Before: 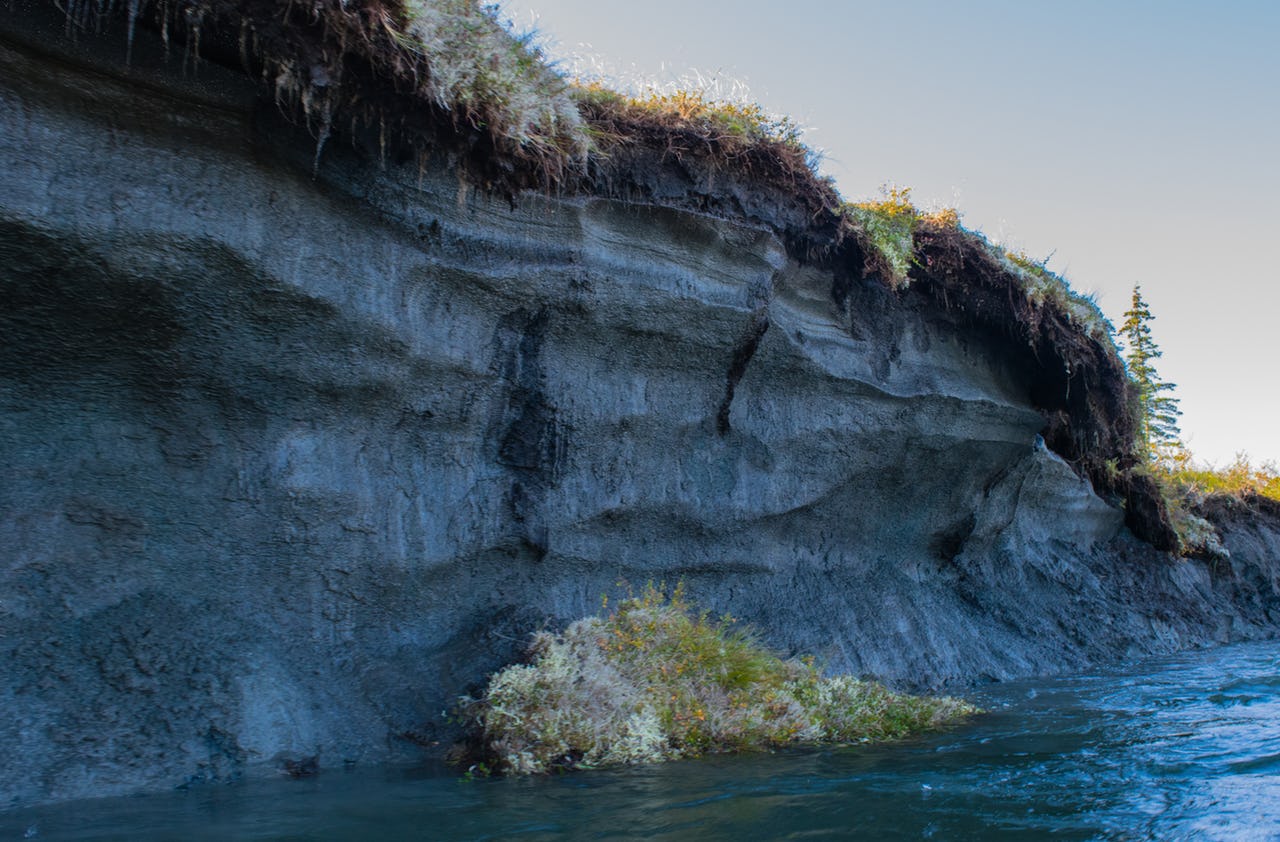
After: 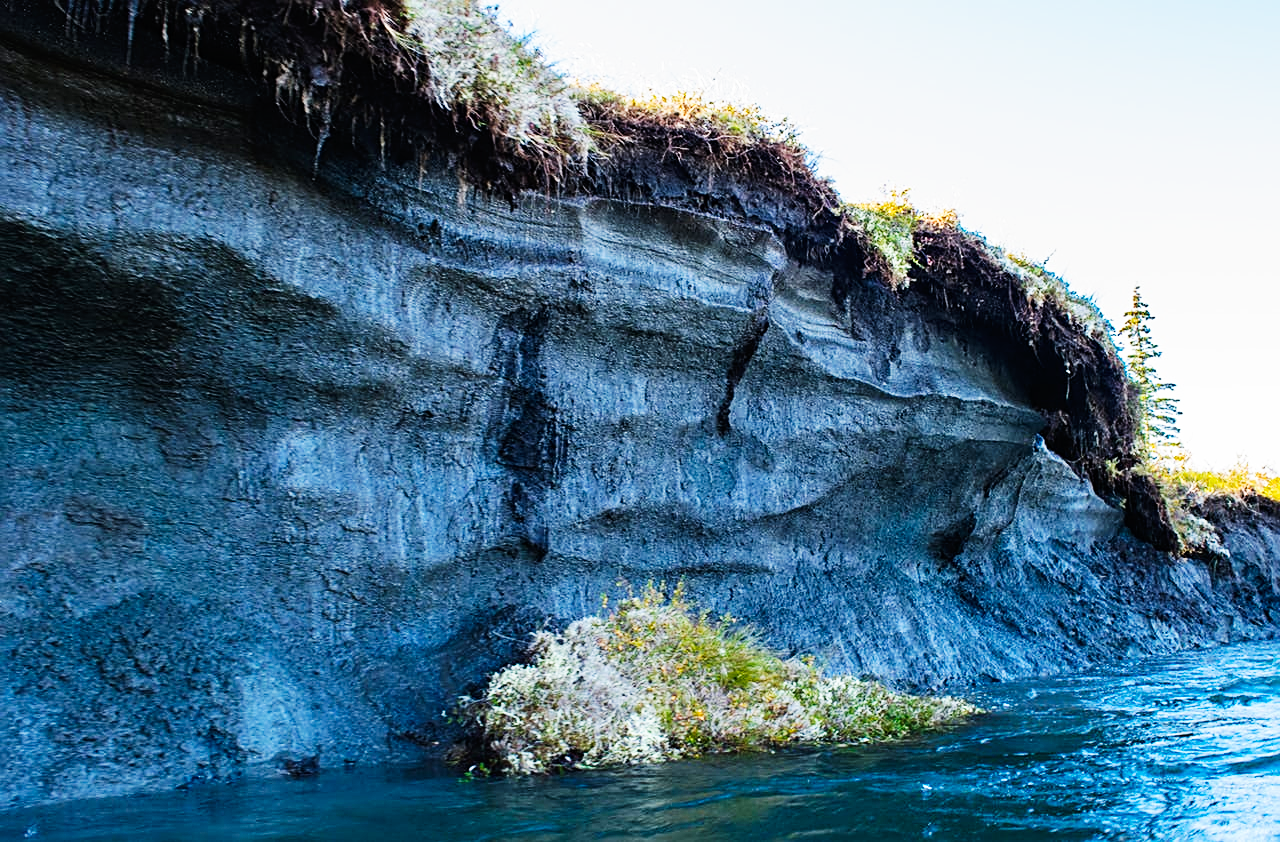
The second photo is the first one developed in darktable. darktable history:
sharpen: radius 2.536, amount 0.627
base curve: curves: ch0 [(0, 0) (0.007, 0.004) (0.027, 0.03) (0.046, 0.07) (0.207, 0.54) (0.442, 0.872) (0.673, 0.972) (1, 1)], exposure shift 0.01, preserve colors none
